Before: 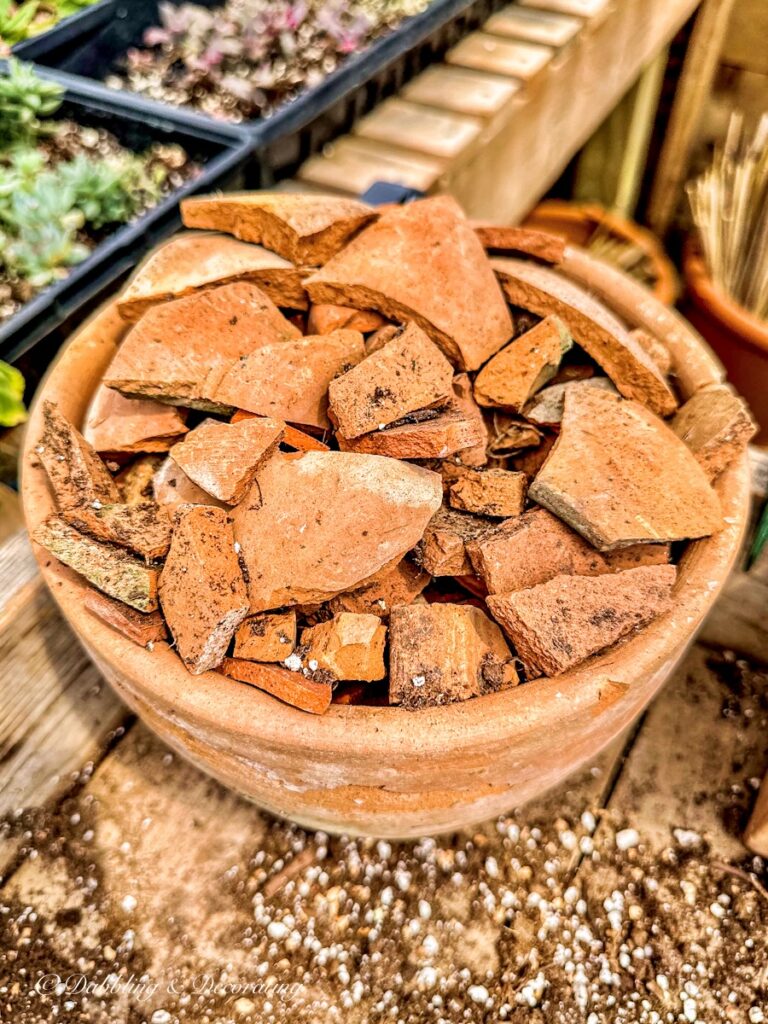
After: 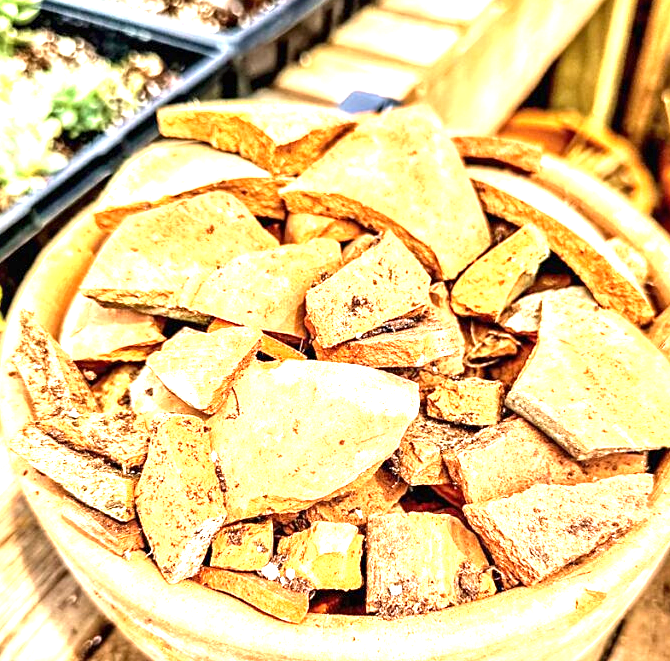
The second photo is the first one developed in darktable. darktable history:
exposure: black level correction 0, exposure 1.675 EV, compensate exposure bias true, compensate highlight preservation false
sharpen: amount 0.2
crop: left 3.015%, top 8.969%, right 9.647%, bottom 26.457%
